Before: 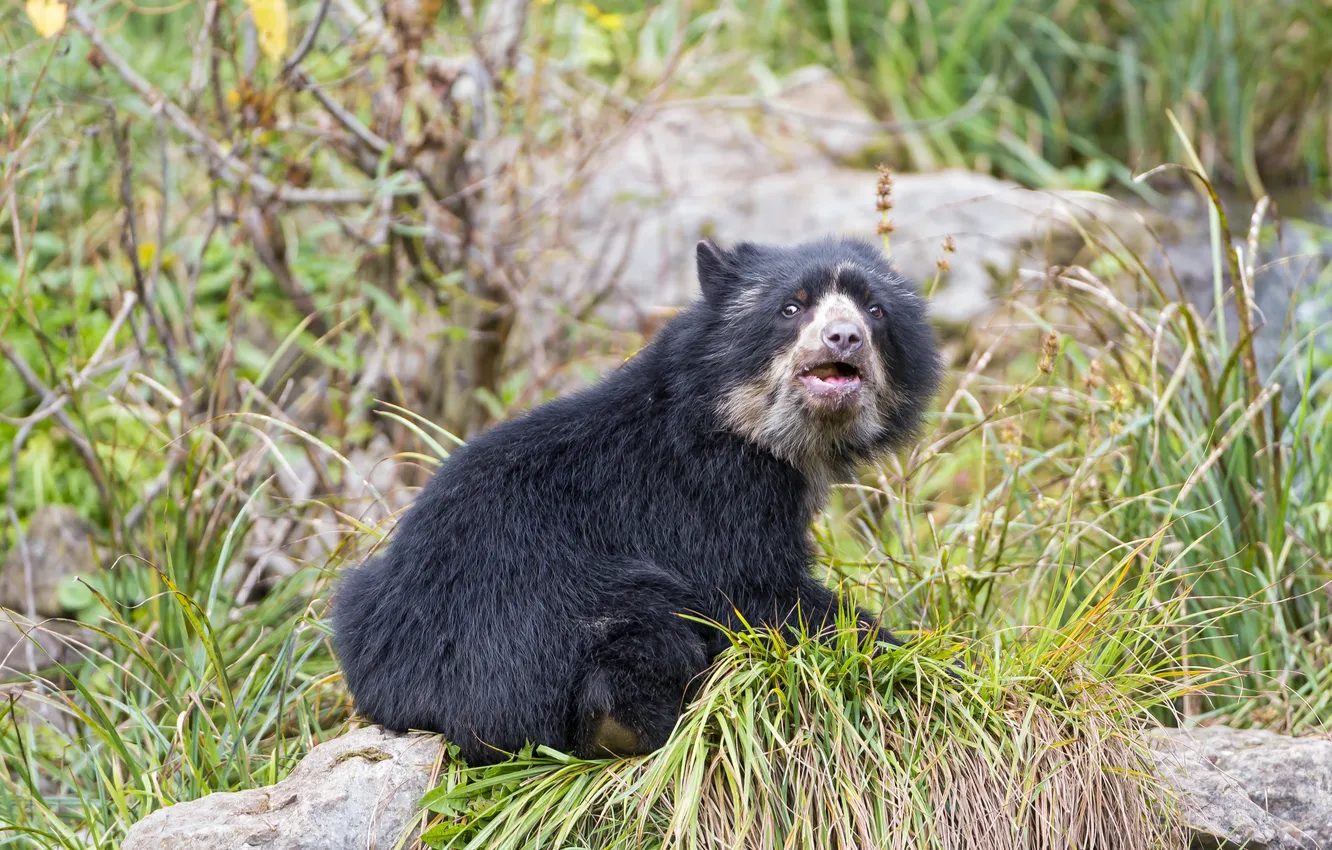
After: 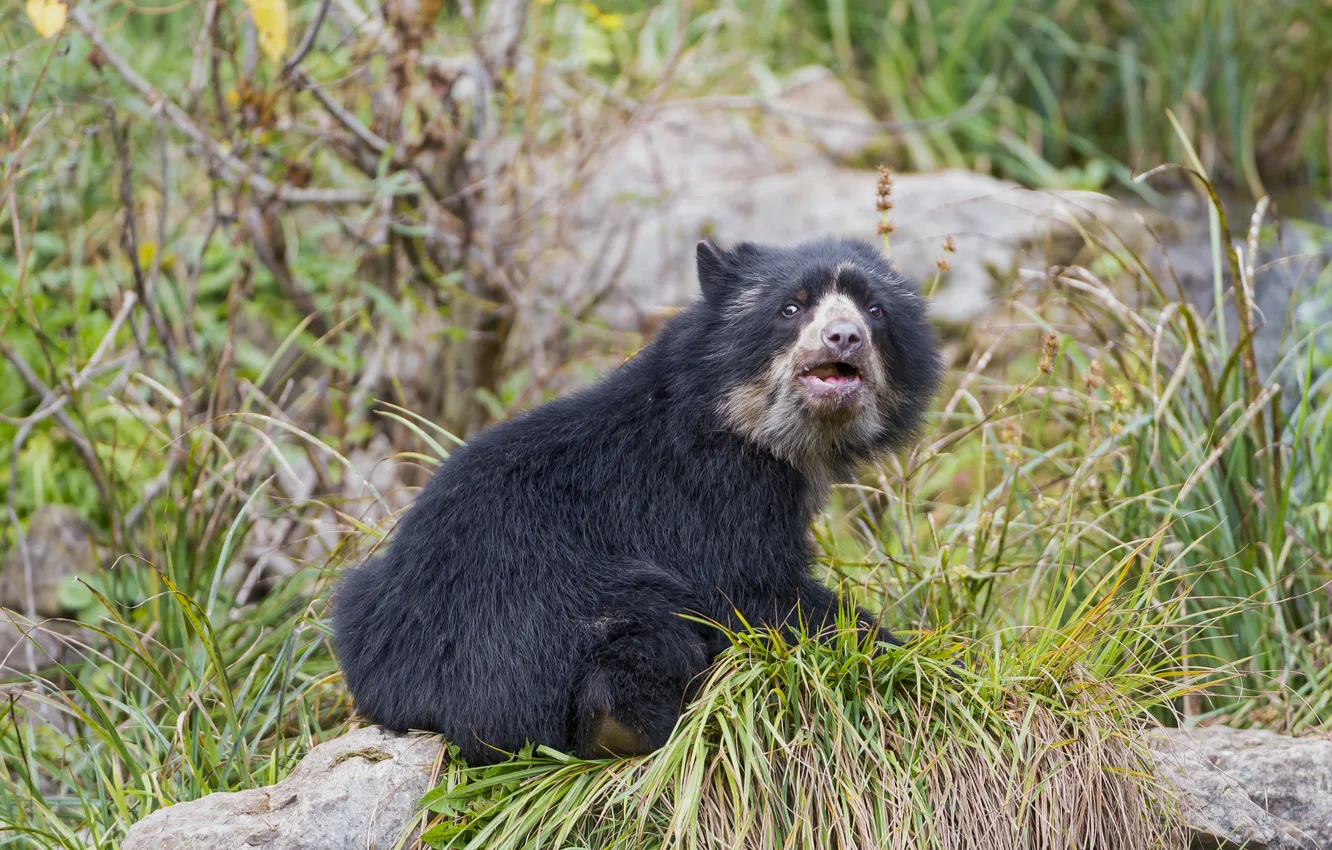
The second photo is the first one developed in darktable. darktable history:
tone equalizer: -8 EV 0.254 EV, -7 EV 0.394 EV, -6 EV 0.389 EV, -5 EV 0.256 EV, -3 EV -0.281 EV, -2 EV -0.393 EV, -1 EV -0.401 EV, +0 EV -0.225 EV
